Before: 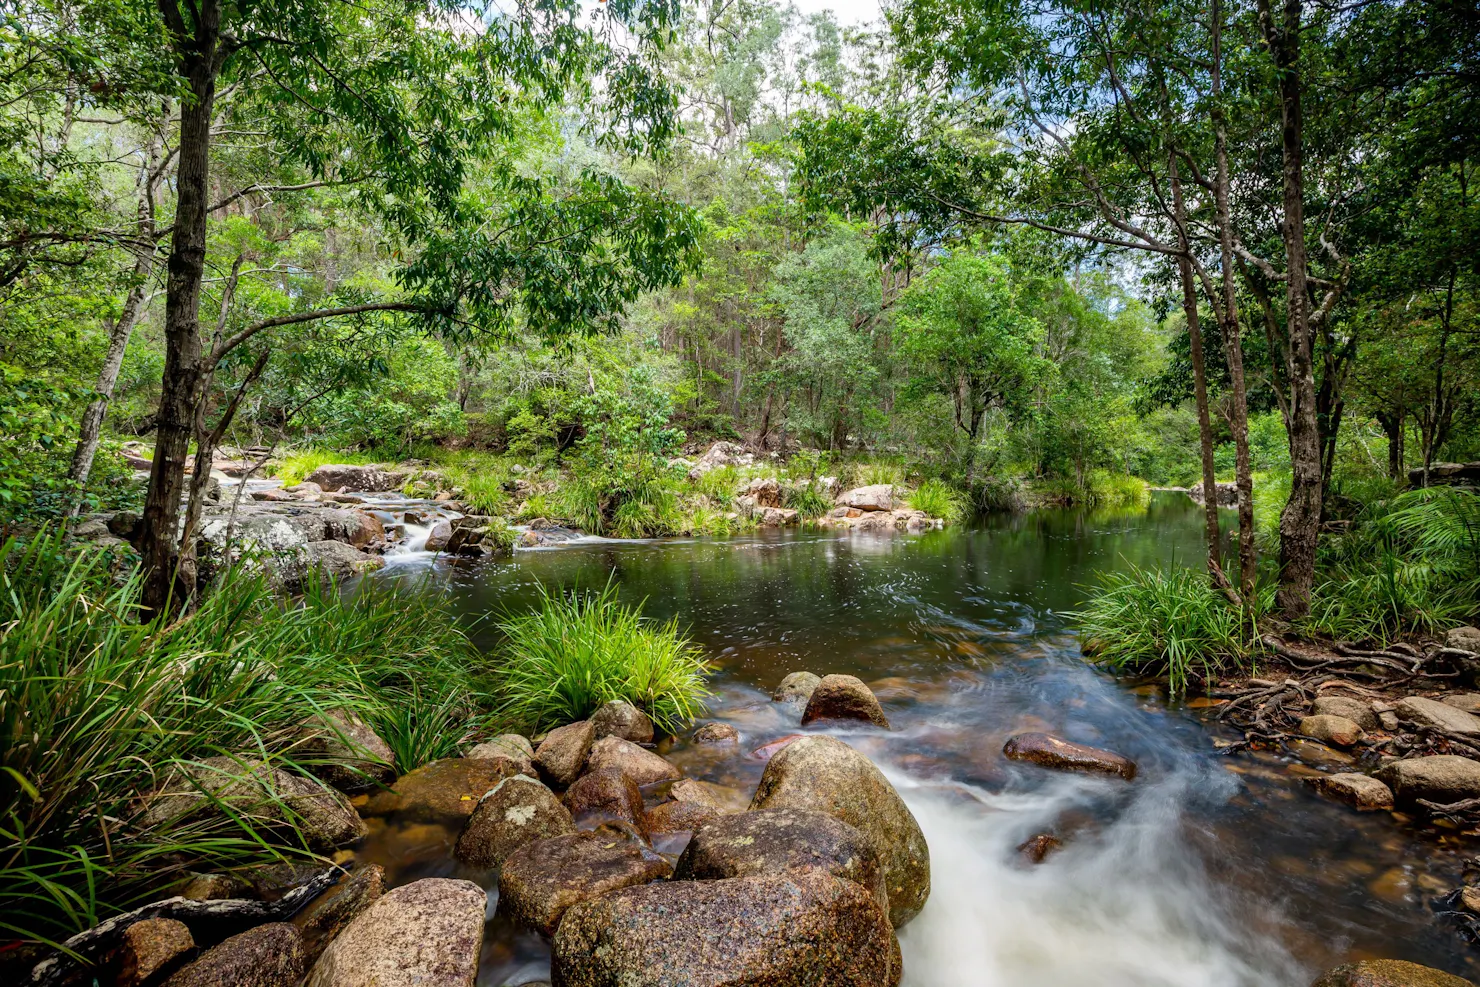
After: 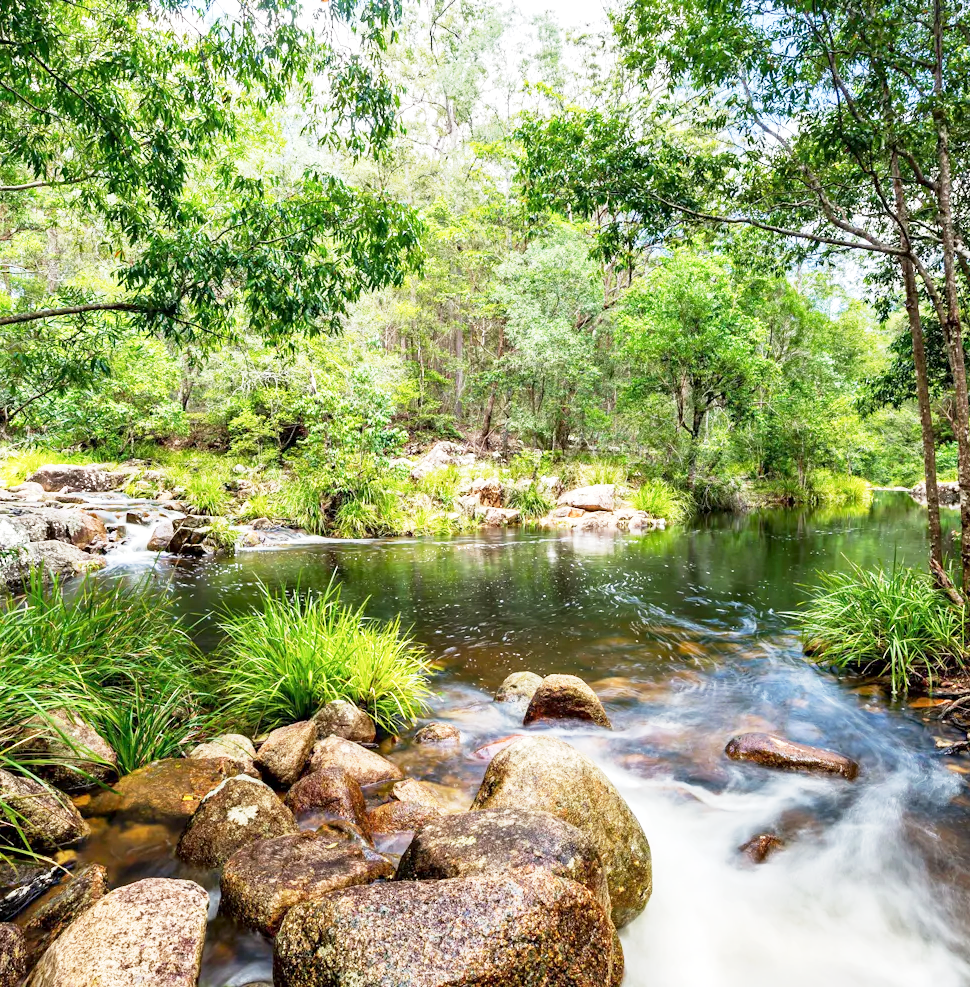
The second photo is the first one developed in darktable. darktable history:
local contrast: highlights 107%, shadows 99%, detail 119%, midtone range 0.2
exposure: exposure 0.744 EV, compensate highlight preservation false
crop and rotate: left 18.792%, right 15.649%
base curve: curves: ch0 [(0, 0) (0.088, 0.125) (0.176, 0.251) (0.354, 0.501) (0.613, 0.749) (1, 0.877)], preserve colors none
